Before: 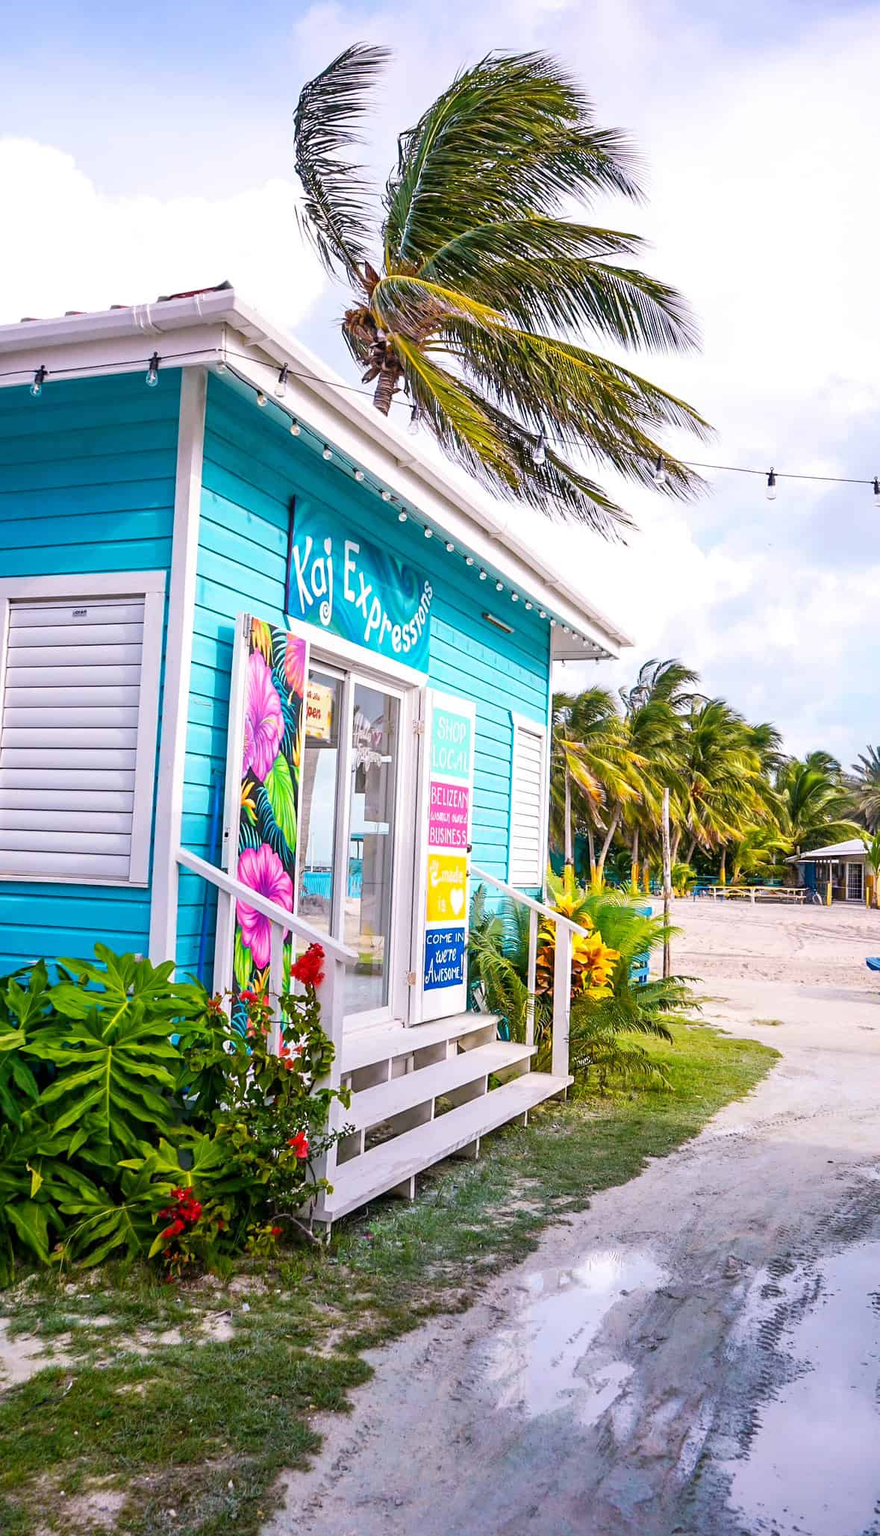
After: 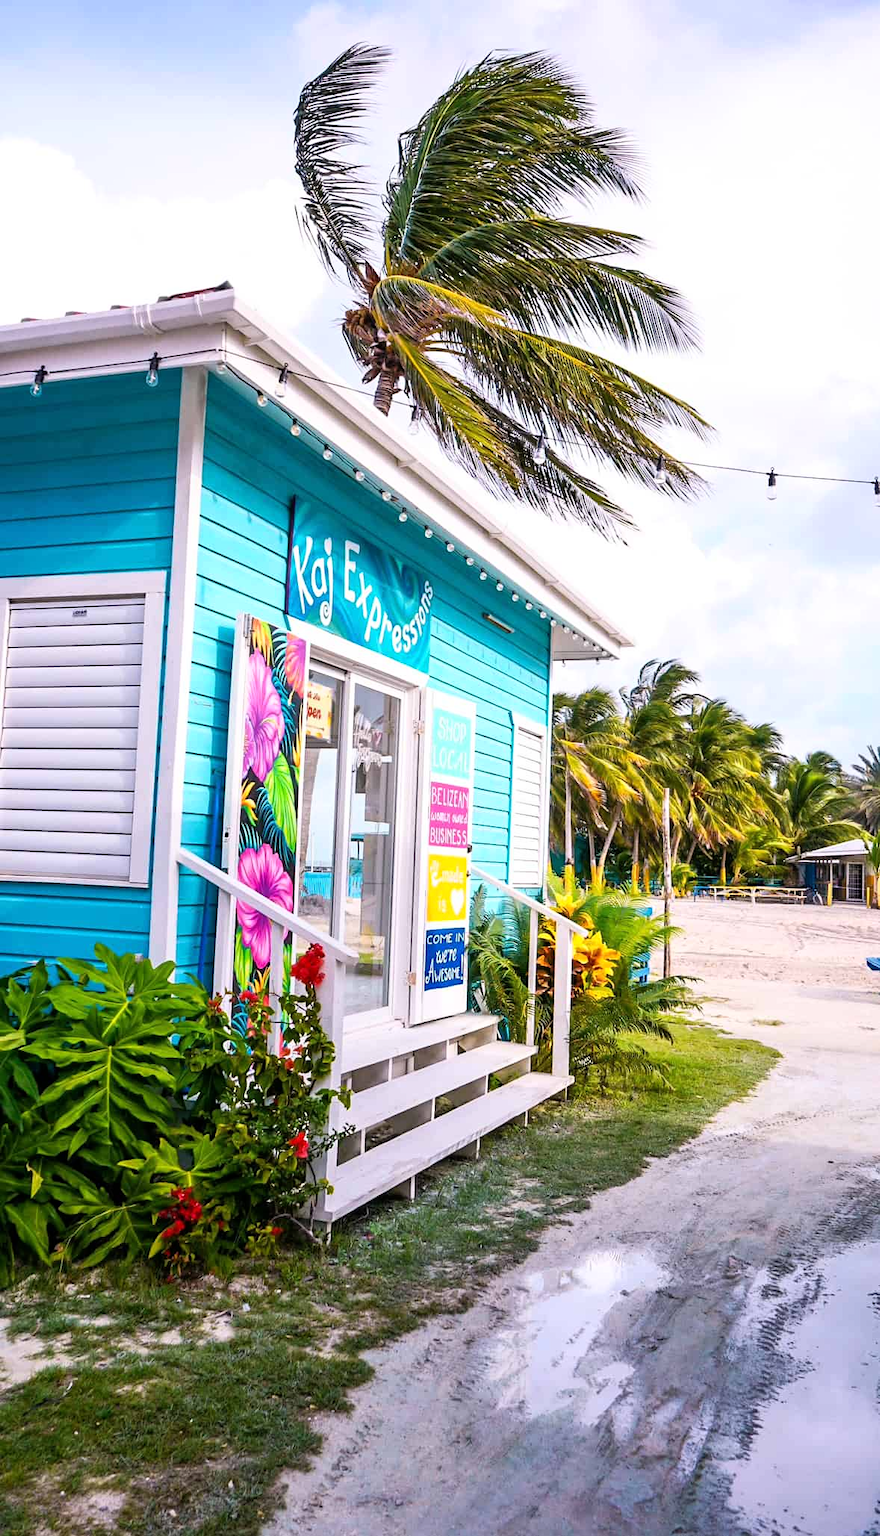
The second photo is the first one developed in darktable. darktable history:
rgb curve: curves: ch0 [(0, 0) (0.078, 0.051) (0.929, 0.956) (1, 1)], compensate middle gray true
